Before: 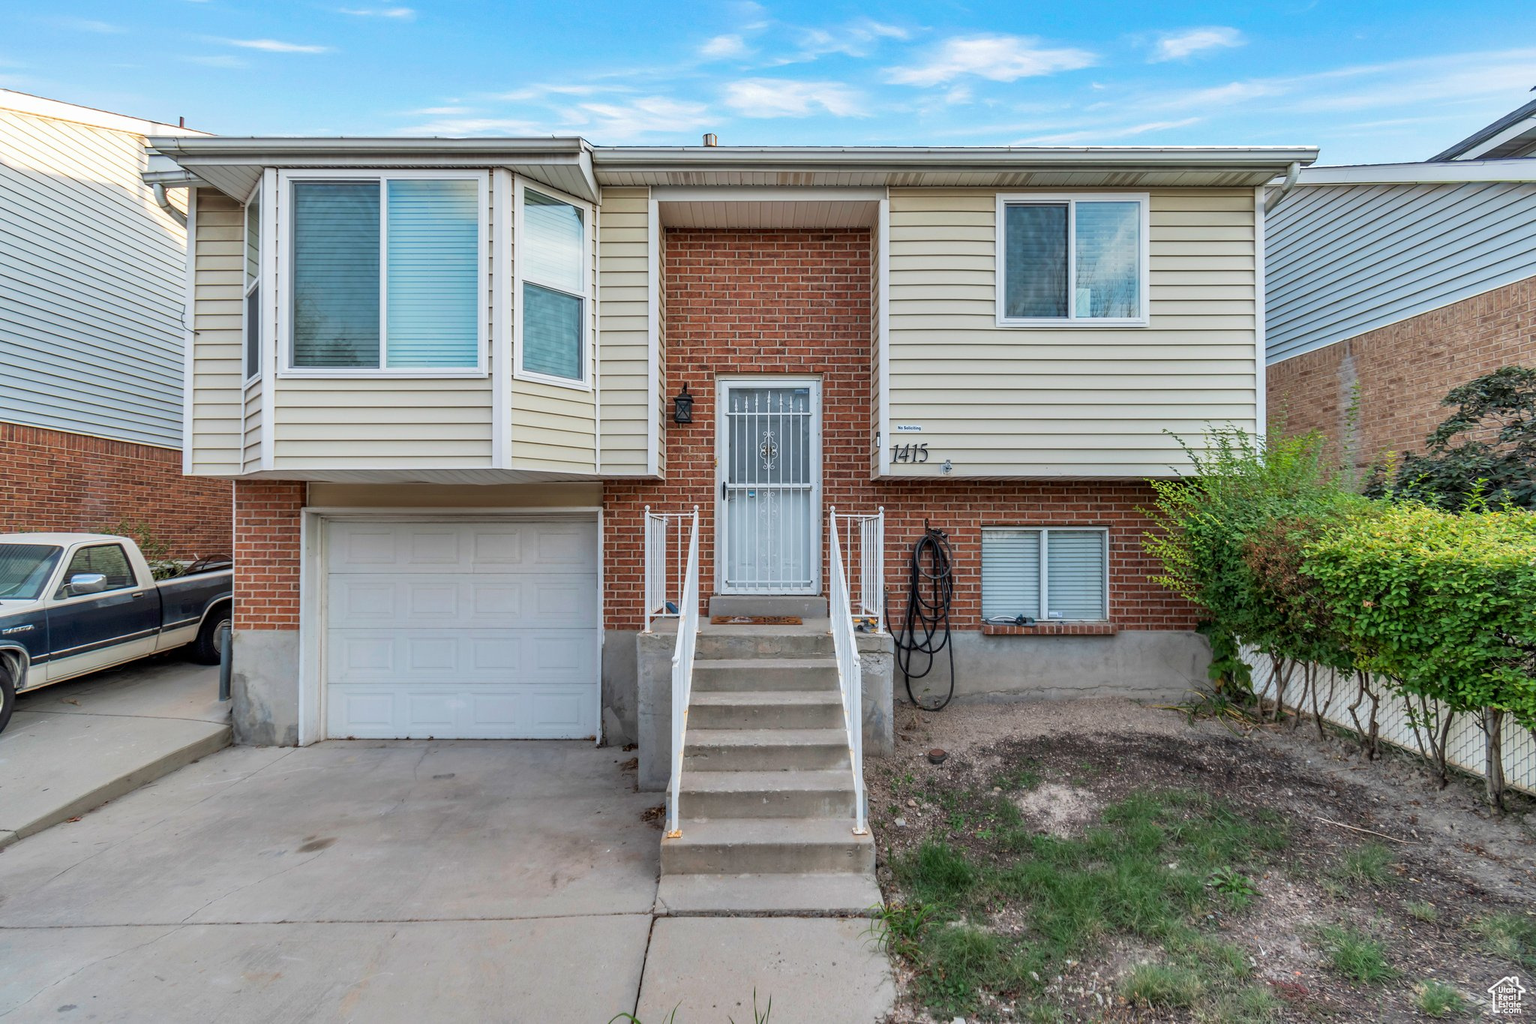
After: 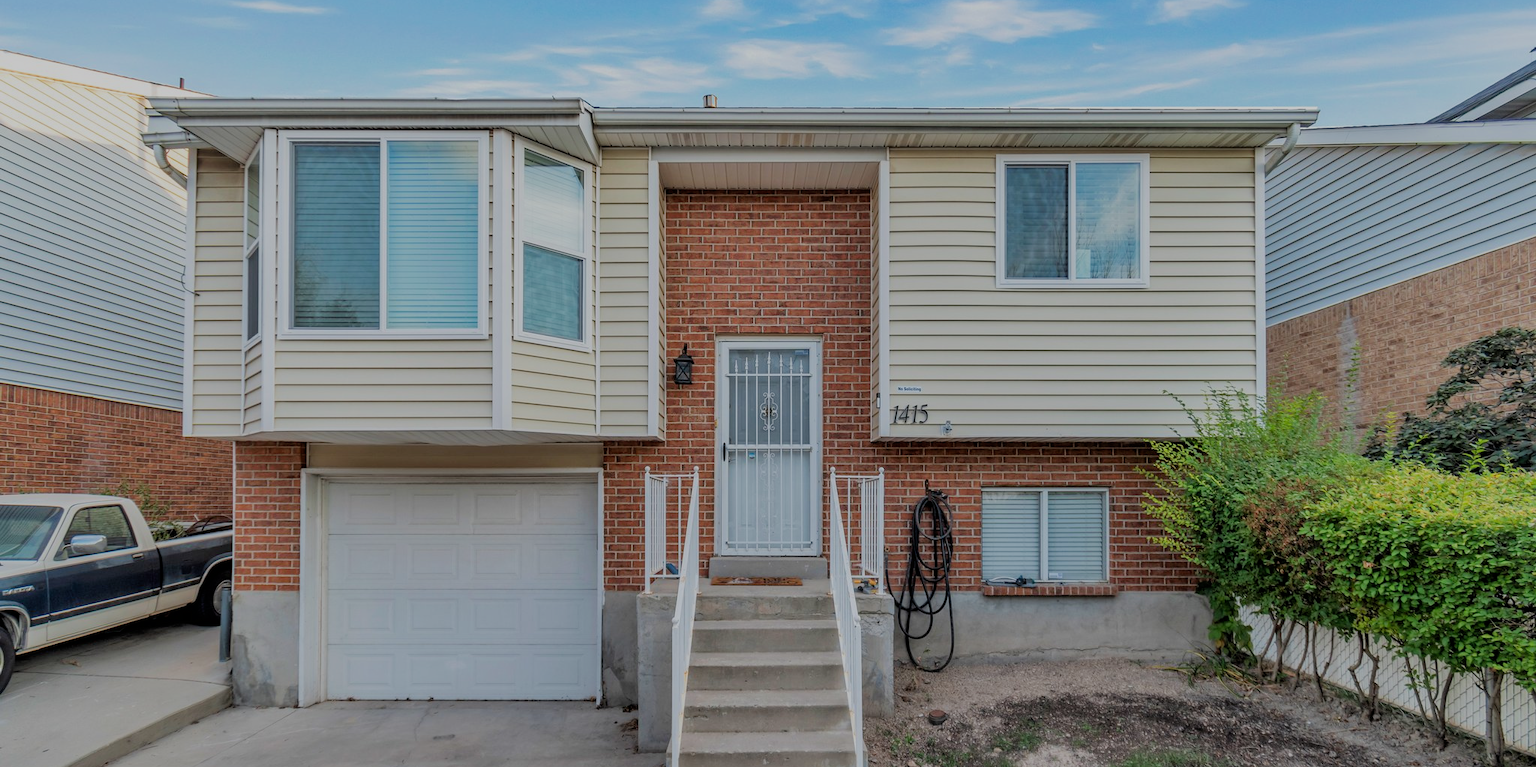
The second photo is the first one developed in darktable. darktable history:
tone equalizer: -8 EV 0.25 EV, -7 EV 0.417 EV, -6 EV 0.417 EV, -5 EV 0.25 EV, -3 EV -0.25 EV, -2 EV -0.417 EV, -1 EV -0.417 EV, +0 EV -0.25 EV, edges refinement/feathering 500, mask exposure compensation -1.57 EV, preserve details guided filter
rgb levels: preserve colors max RGB
filmic rgb: black relative exposure -7.65 EV, white relative exposure 4.56 EV, hardness 3.61
crop: top 3.857%, bottom 21.132%
